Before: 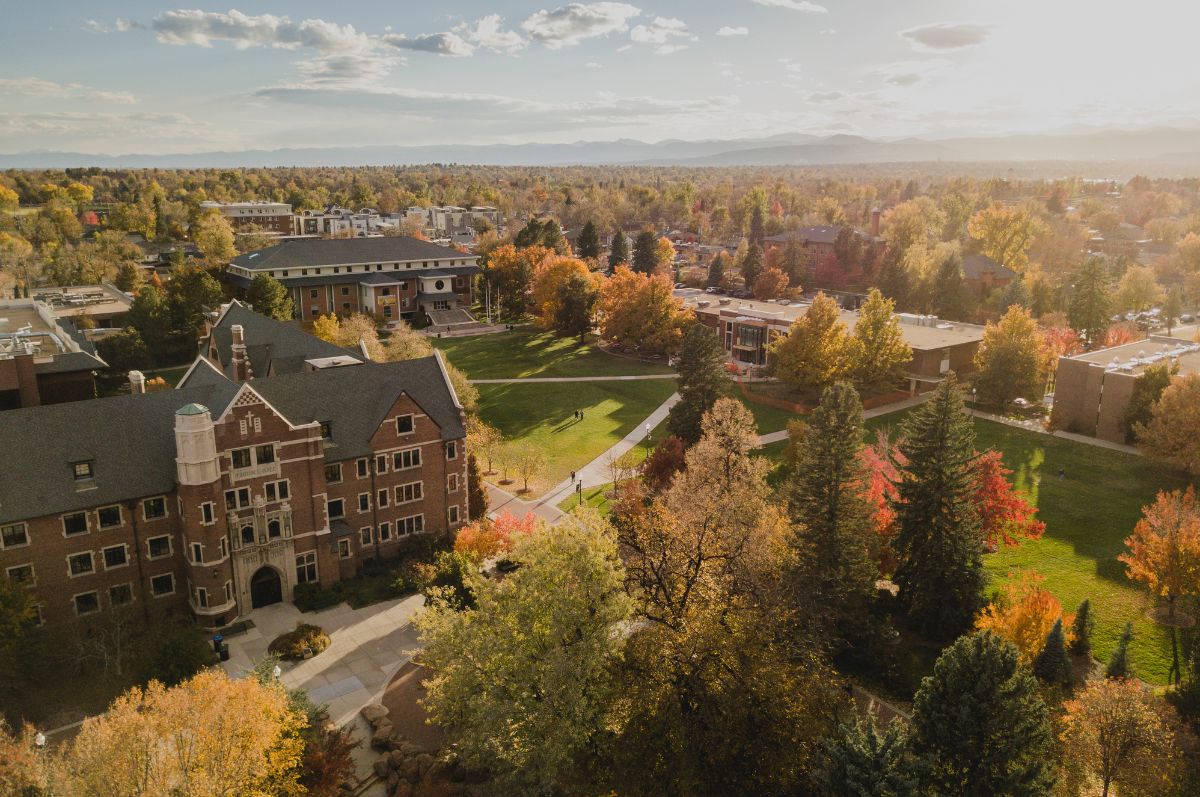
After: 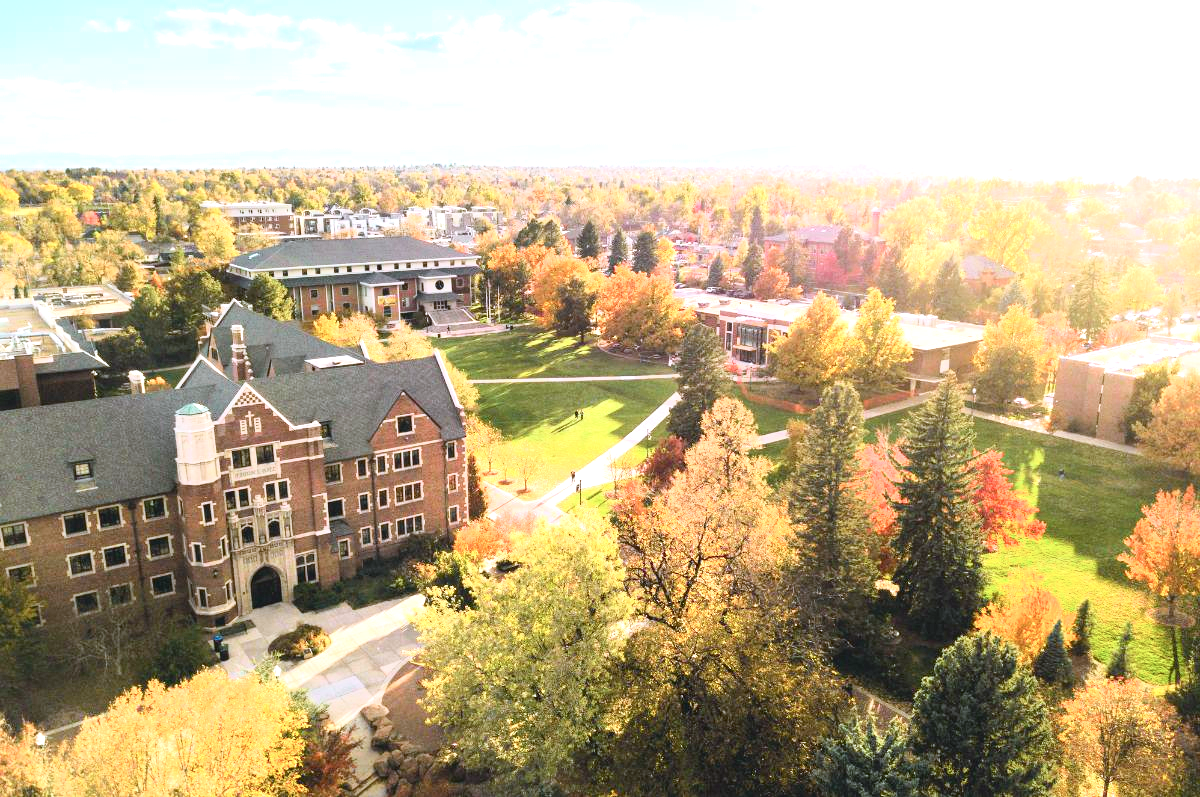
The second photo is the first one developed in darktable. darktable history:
base curve: preserve colors none
tone curve: curves: ch0 [(0, 0) (0.035, 0.011) (0.133, 0.076) (0.285, 0.265) (0.491, 0.541) (0.617, 0.693) (0.704, 0.77) (0.794, 0.865) (0.895, 0.938) (1, 0.976)]; ch1 [(0, 0) (0.318, 0.278) (0.444, 0.427) (0.502, 0.497) (0.543, 0.547) (0.601, 0.641) (0.746, 0.764) (1, 1)]; ch2 [(0, 0) (0.316, 0.292) (0.381, 0.37) (0.423, 0.448) (0.476, 0.482) (0.502, 0.5) (0.543, 0.547) (0.587, 0.613) (0.642, 0.672) (0.704, 0.727) (0.865, 0.827) (1, 0.951)], color space Lab, independent channels, preserve colors none
exposure: black level correction 0, exposure 1.675 EV, compensate exposure bias true, compensate highlight preservation false
color calibration: illuminant as shot in camera, x 0.37, y 0.382, temperature 4313.32 K
